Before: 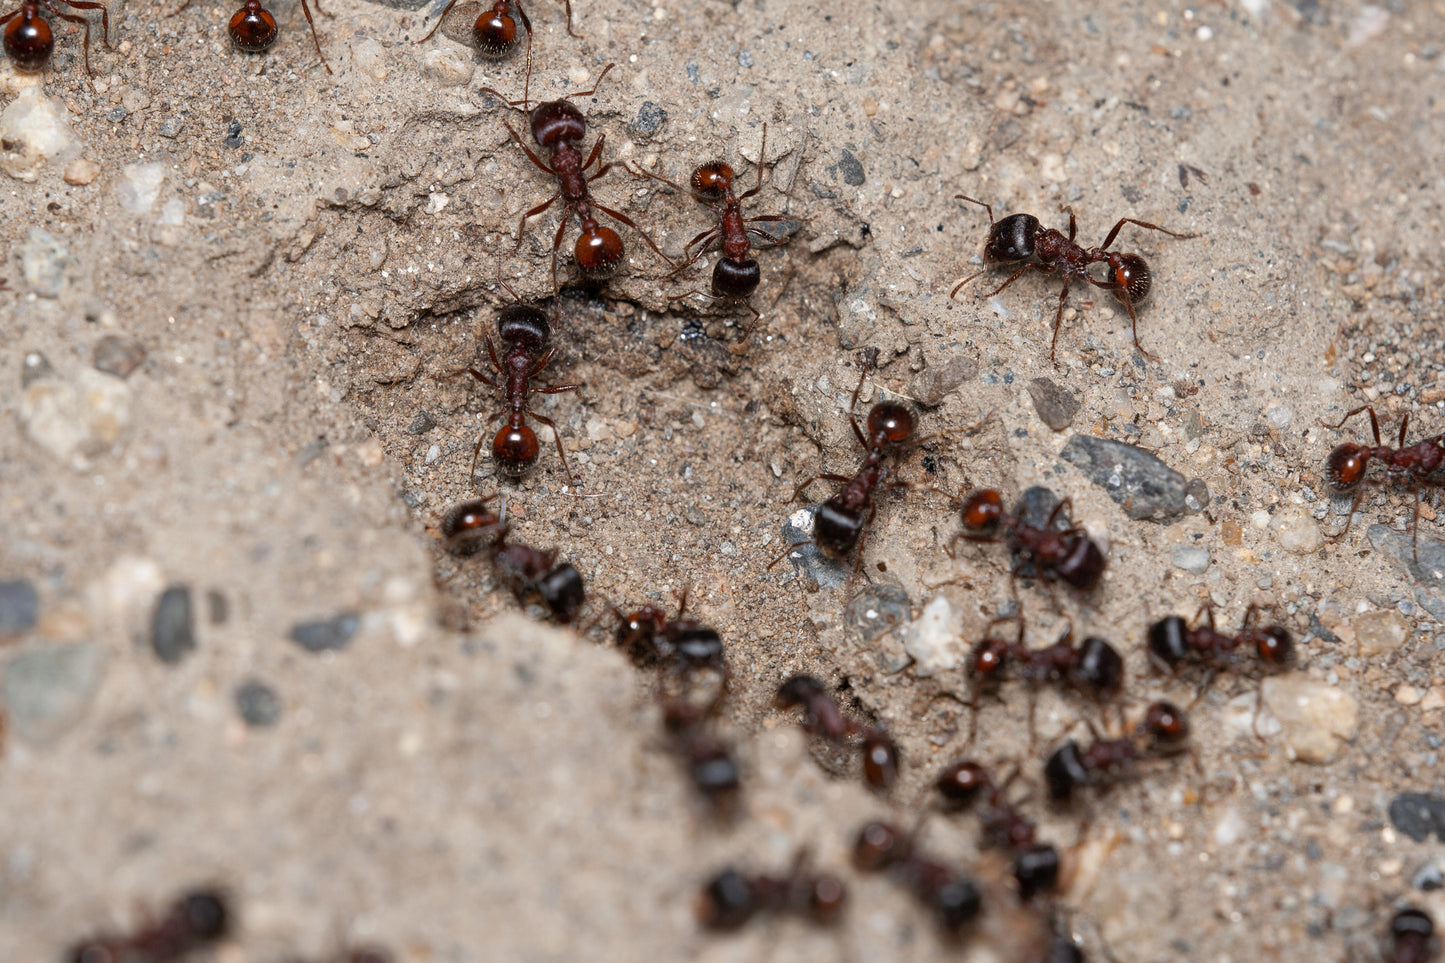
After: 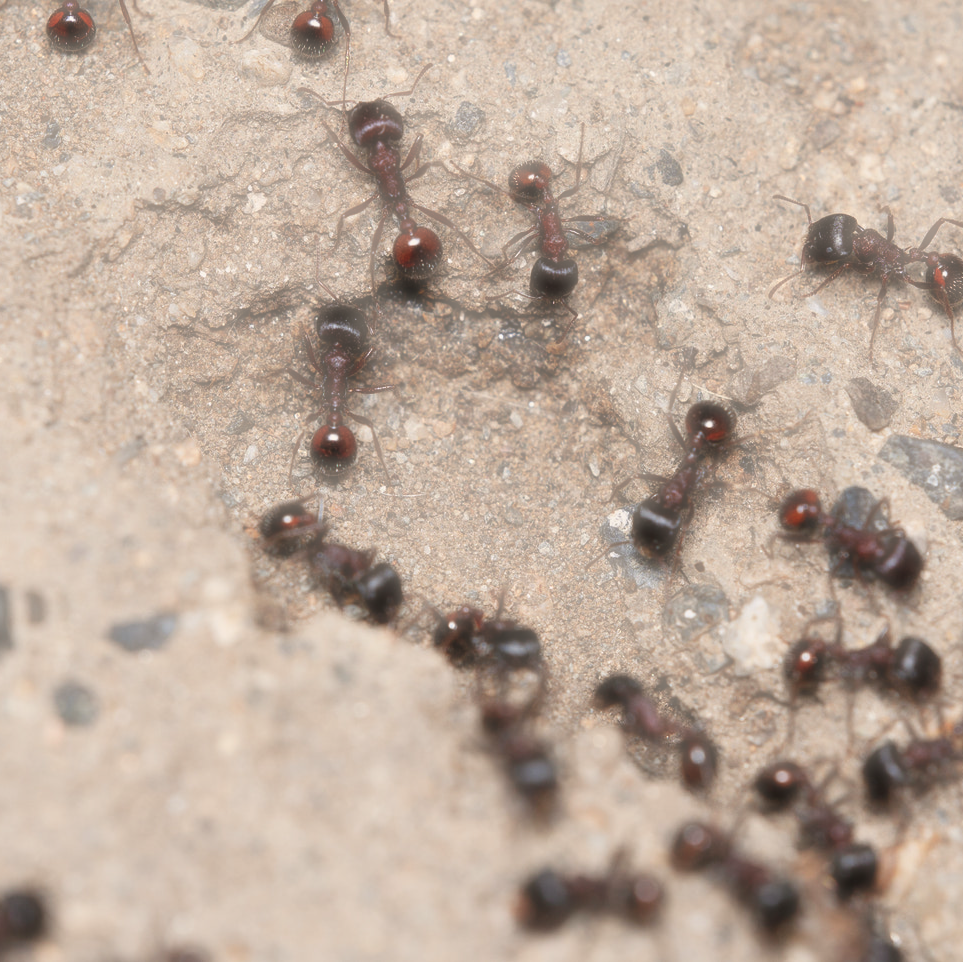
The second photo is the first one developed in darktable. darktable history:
haze removal: strength -0.9, distance 0.225, compatibility mode true, adaptive false
color correction: saturation 1.34
shadows and highlights: radius 44.78, white point adjustment 6.64, compress 79.65%, highlights color adjustment 78.42%, soften with gaussian
crop and rotate: left 12.648%, right 20.685%
